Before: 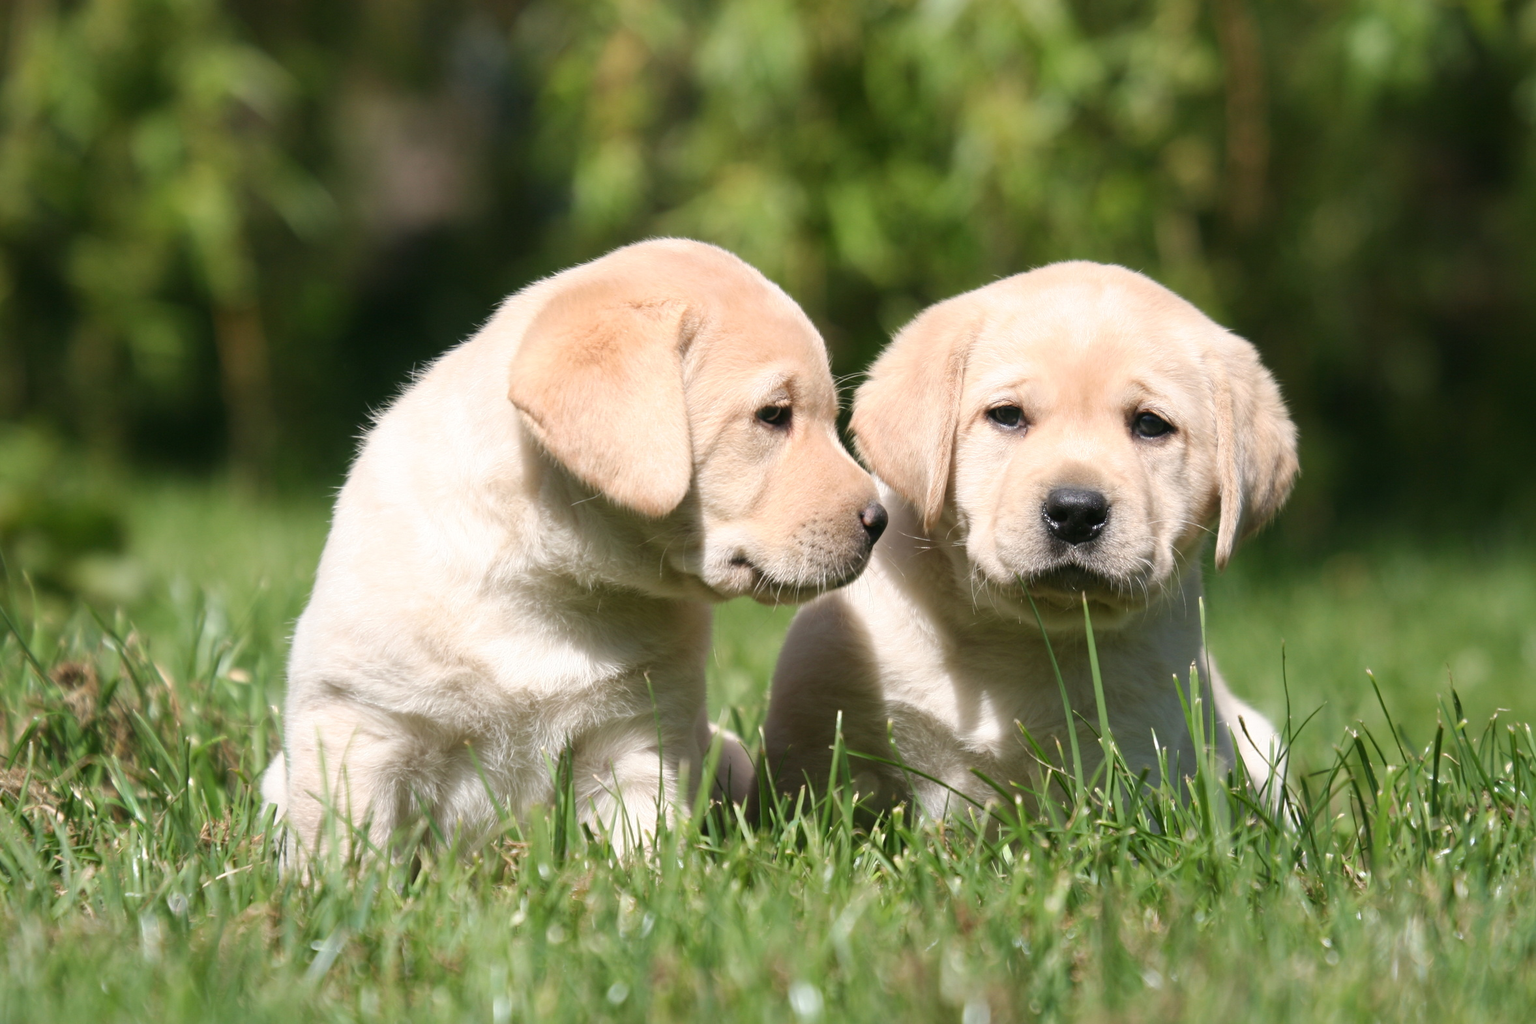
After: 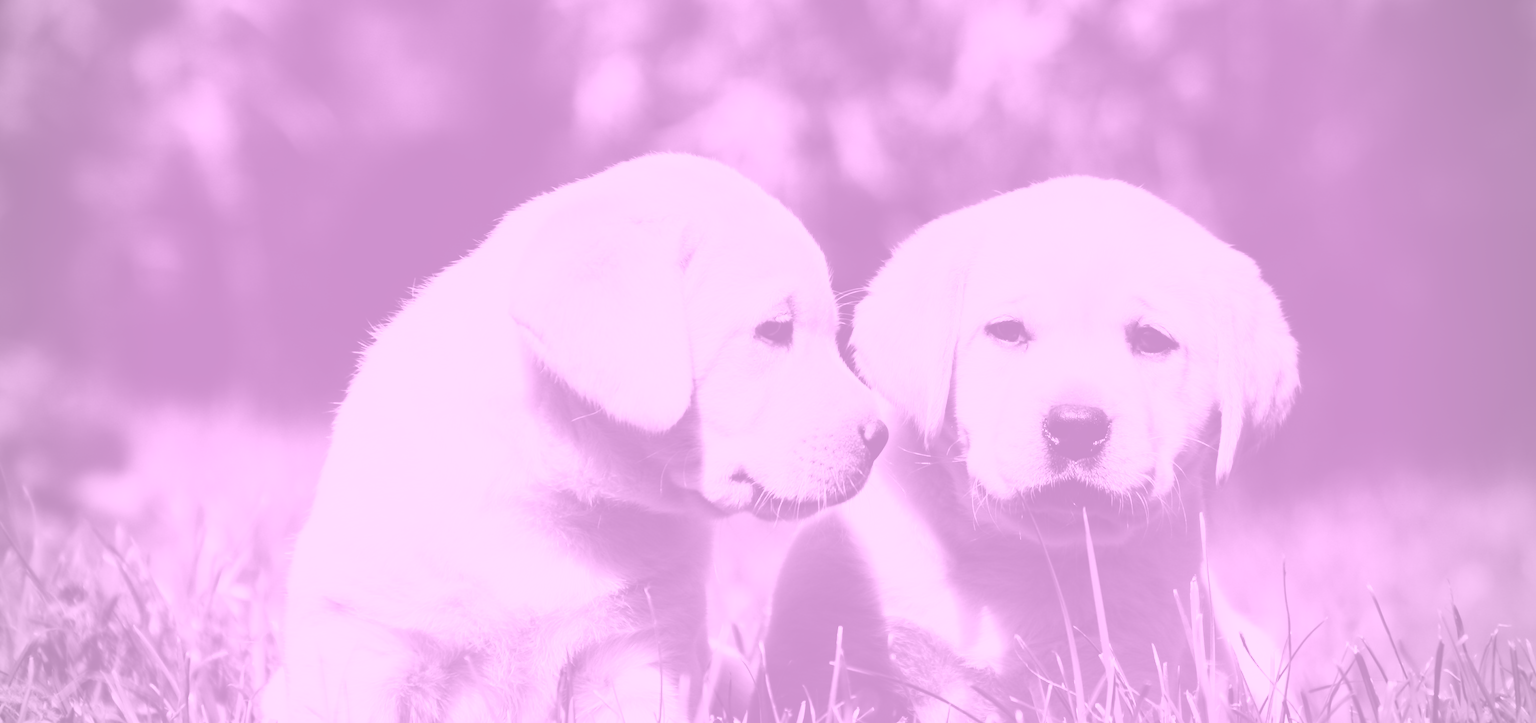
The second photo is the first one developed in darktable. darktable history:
vignetting: fall-off radius 60.92%
levels: levels [0, 0.51, 1]
contrast brightness saturation: contrast 0.32, brightness -0.08, saturation 0.17
colorize: hue 331.2°, saturation 69%, source mix 30.28%, lightness 69.02%, version 1
crop and rotate: top 8.293%, bottom 20.996%
color balance: input saturation 99%
filmic rgb: black relative exposure -7.65 EV, white relative exposure 4.56 EV, hardness 3.61, color science v6 (2022)
